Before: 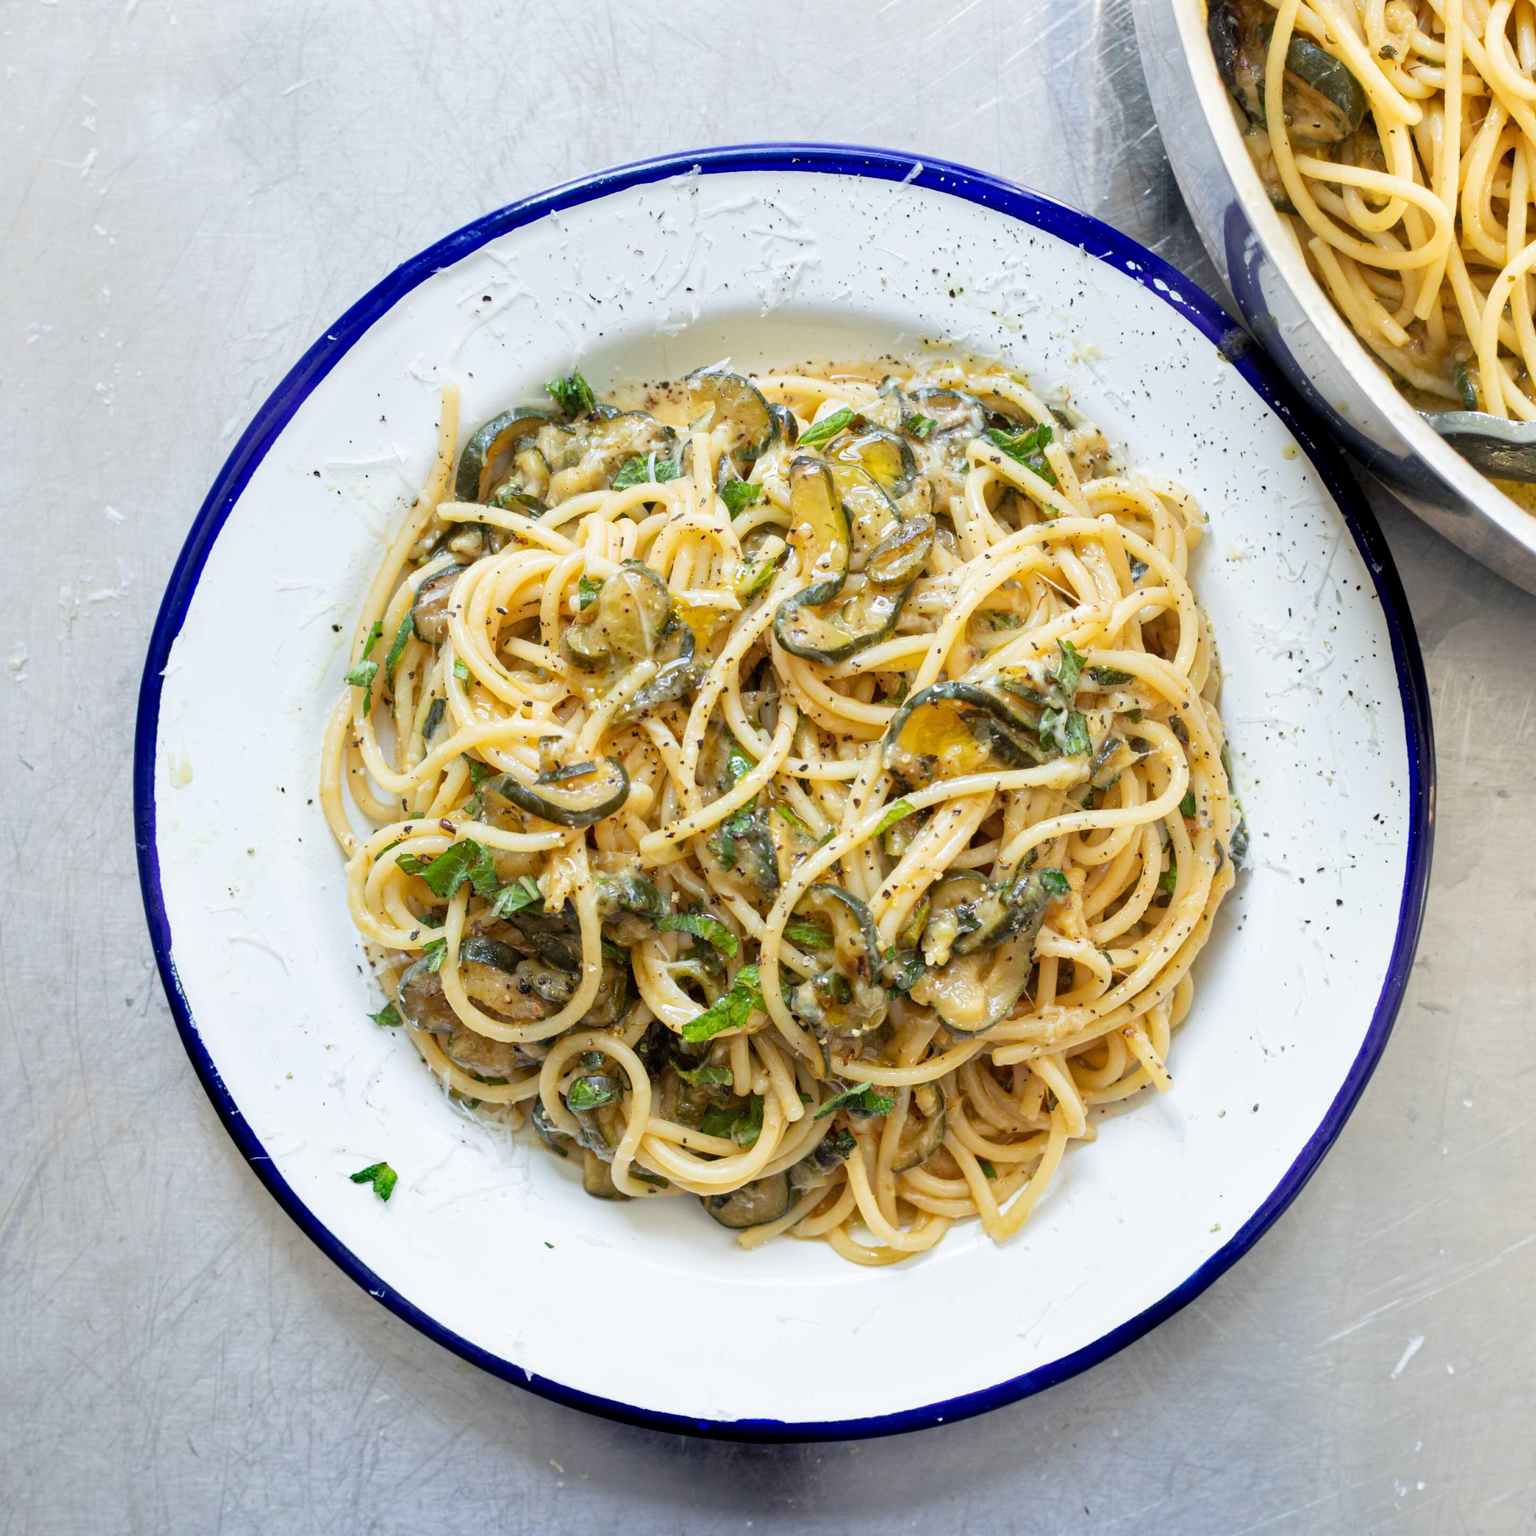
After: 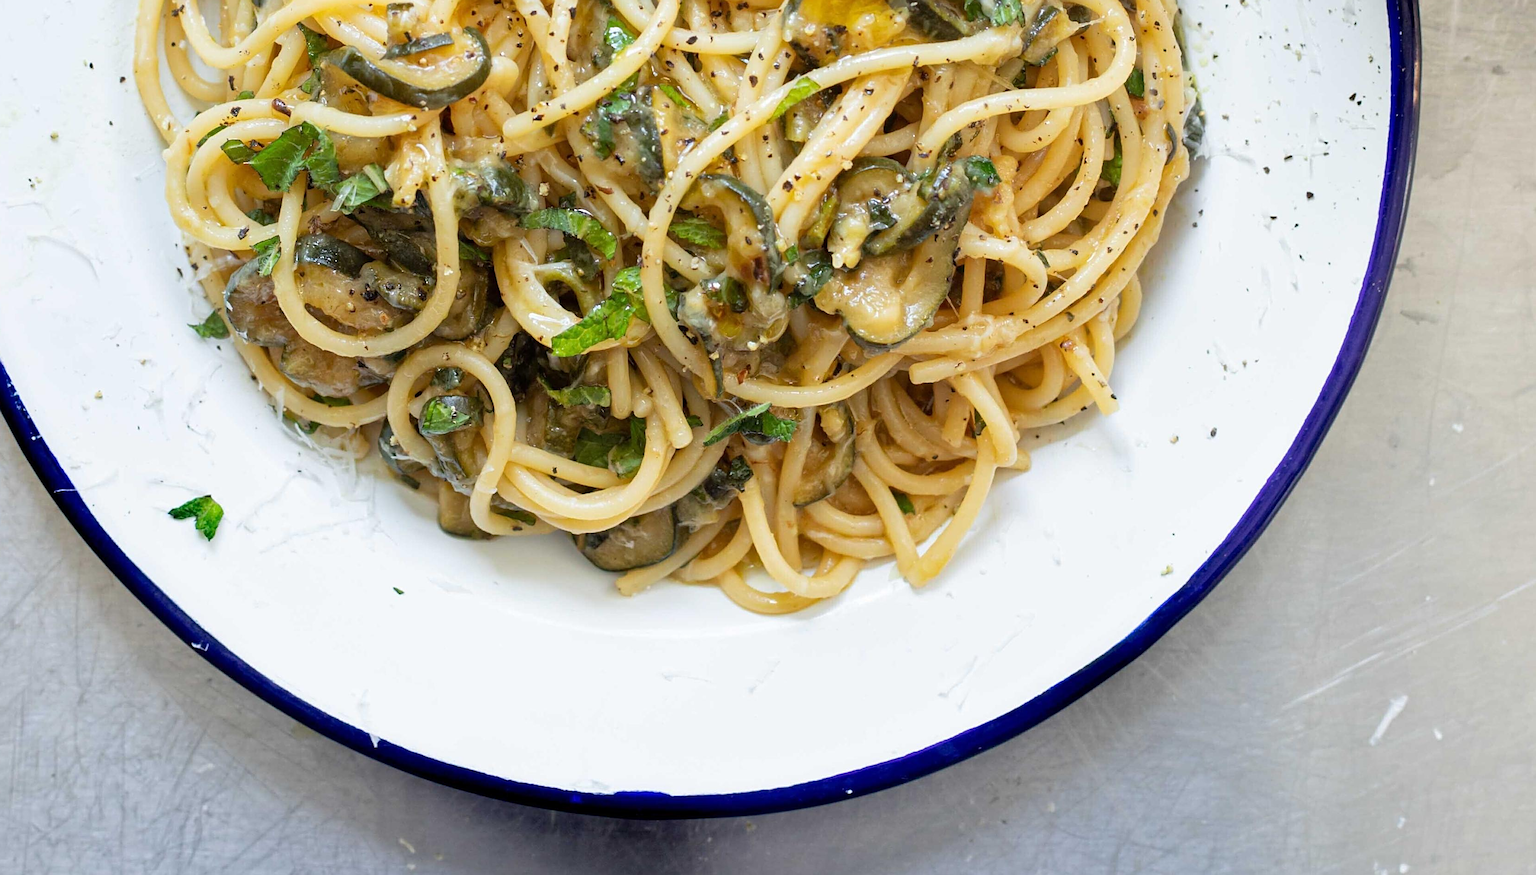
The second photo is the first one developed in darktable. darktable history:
crop and rotate: left 13.298%, top 47.738%, bottom 2.816%
sharpen: on, module defaults
